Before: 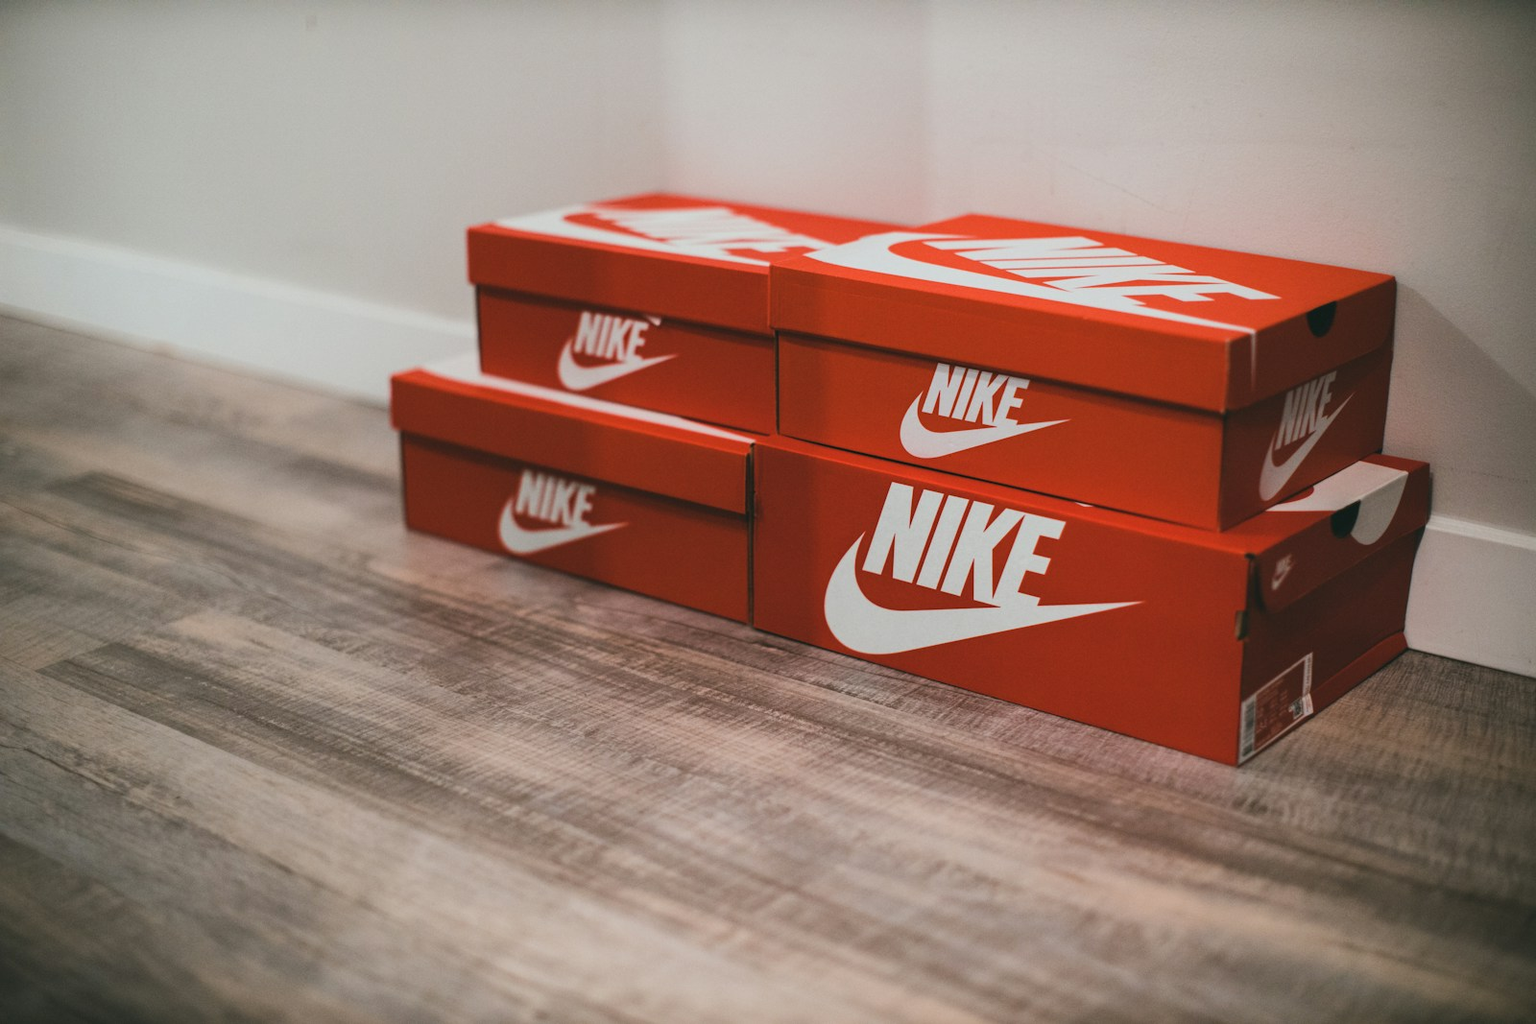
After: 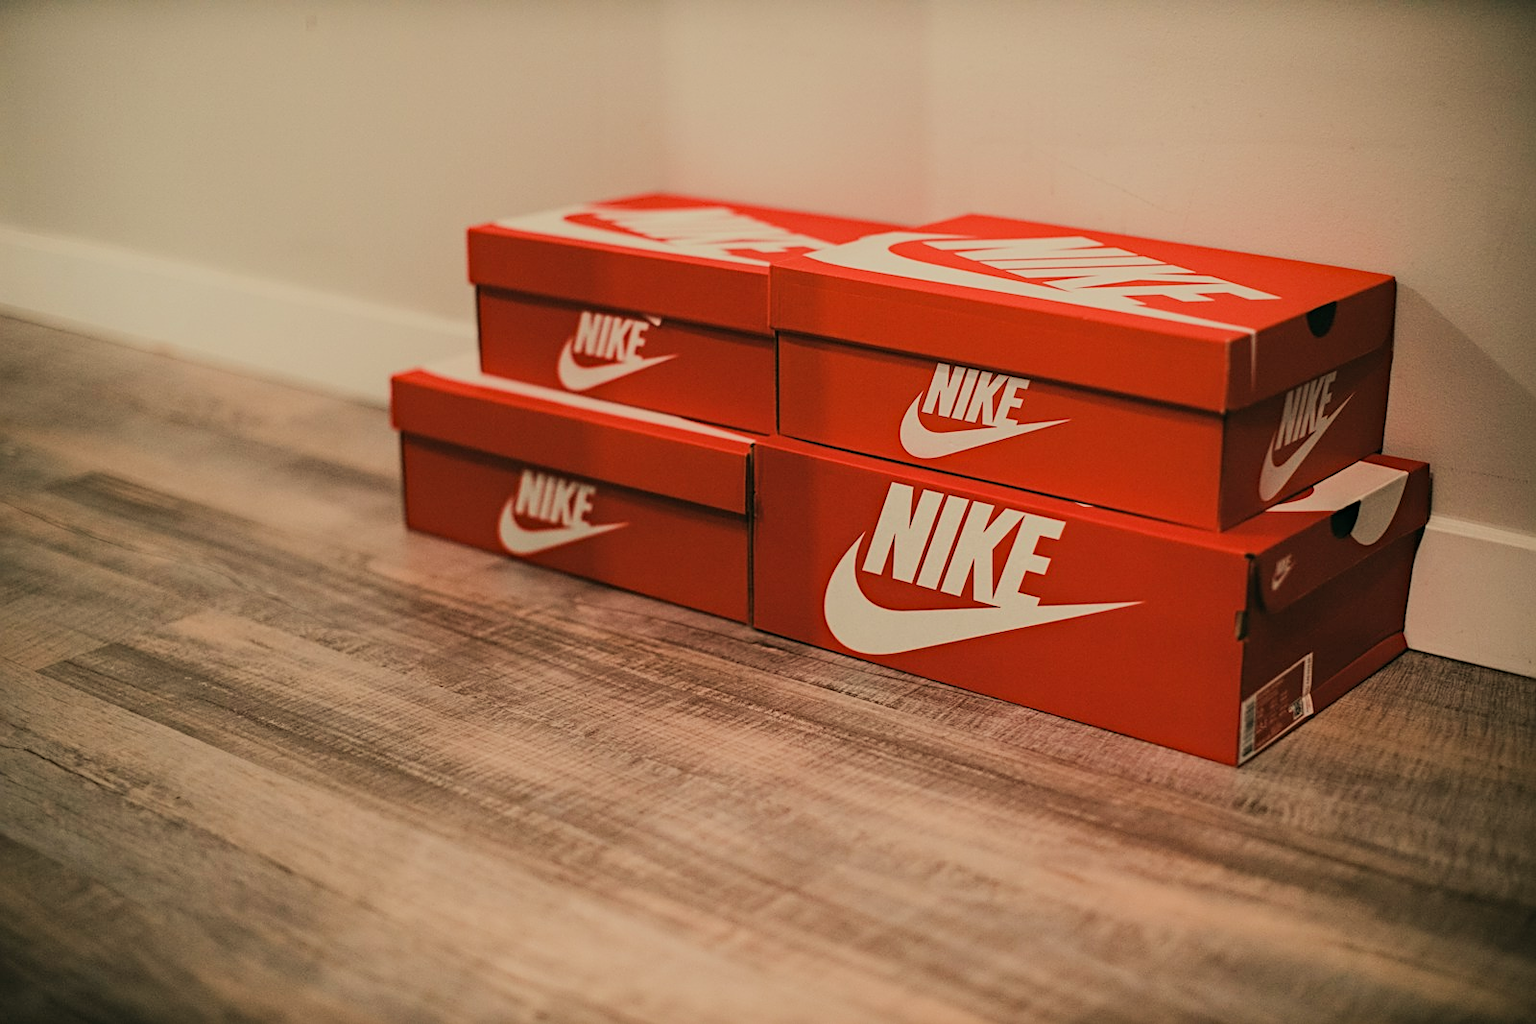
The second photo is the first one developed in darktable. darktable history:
sharpen: on, module defaults
filmic rgb: black relative exposure -16 EV, white relative exposure 6.12 EV, hardness 5.22
haze removal: compatibility mode true, adaptive false
white balance: red 1.138, green 0.996, blue 0.812
